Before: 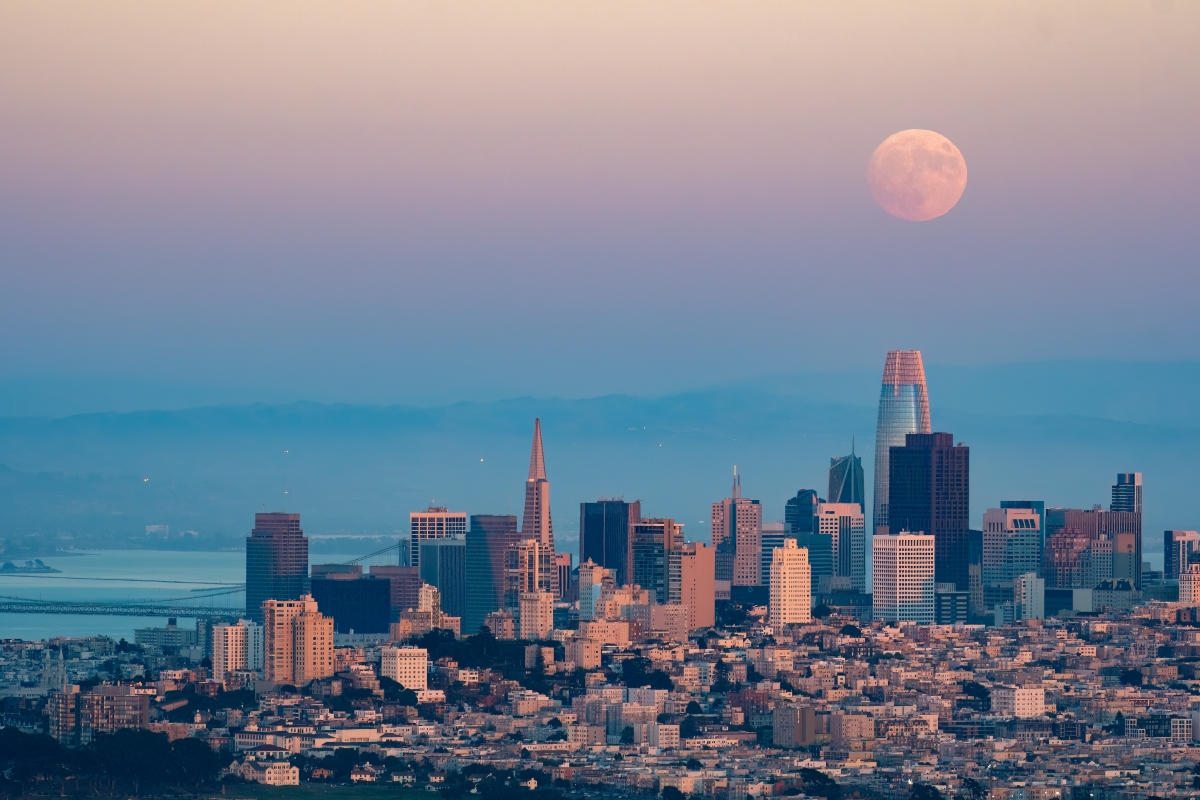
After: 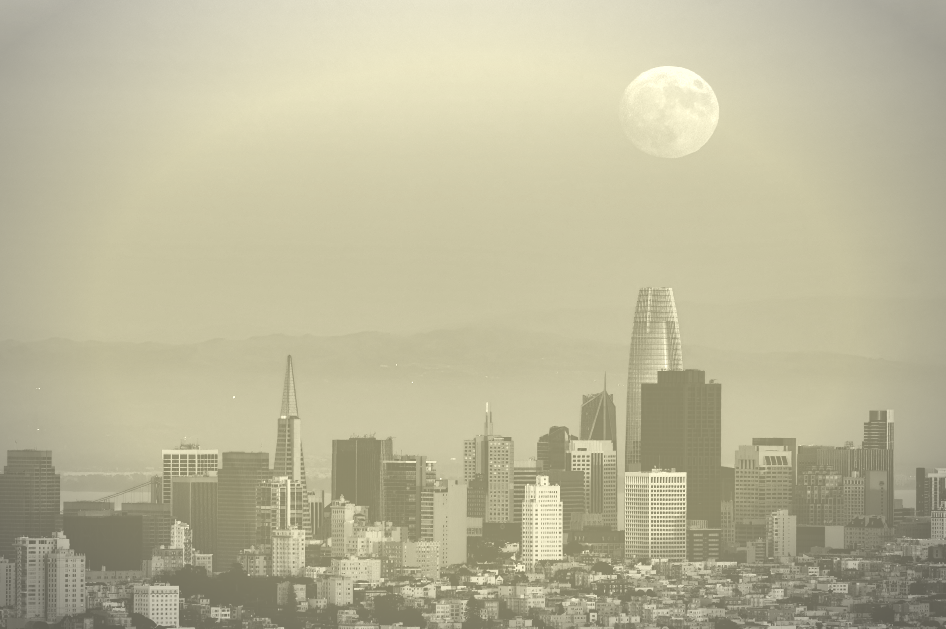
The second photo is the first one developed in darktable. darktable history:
colorize: hue 43.2°, saturation 40%, version 1
crop and rotate: left 20.74%, top 7.912%, right 0.375%, bottom 13.378%
tone equalizer: -8 EV -0.75 EV, -7 EV -0.7 EV, -6 EV -0.6 EV, -5 EV -0.4 EV, -3 EV 0.4 EV, -2 EV 0.6 EV, -1 EV 0.7 EV, +0 EV 0.75 EV, edges refinement/feathering 500, mask exposure compensation -1.57 EV, preserve details no
vignetting: automatic ratio true
shadows and highlights: on, module defaults
contrast brightness saturation: contrast 0.09, brightness -0.59, saturation 0.17
local contrast: highlights 100%, shadows 100%, detail 120%, midtone range 0.2
exposure: compensate highlight preservation false
